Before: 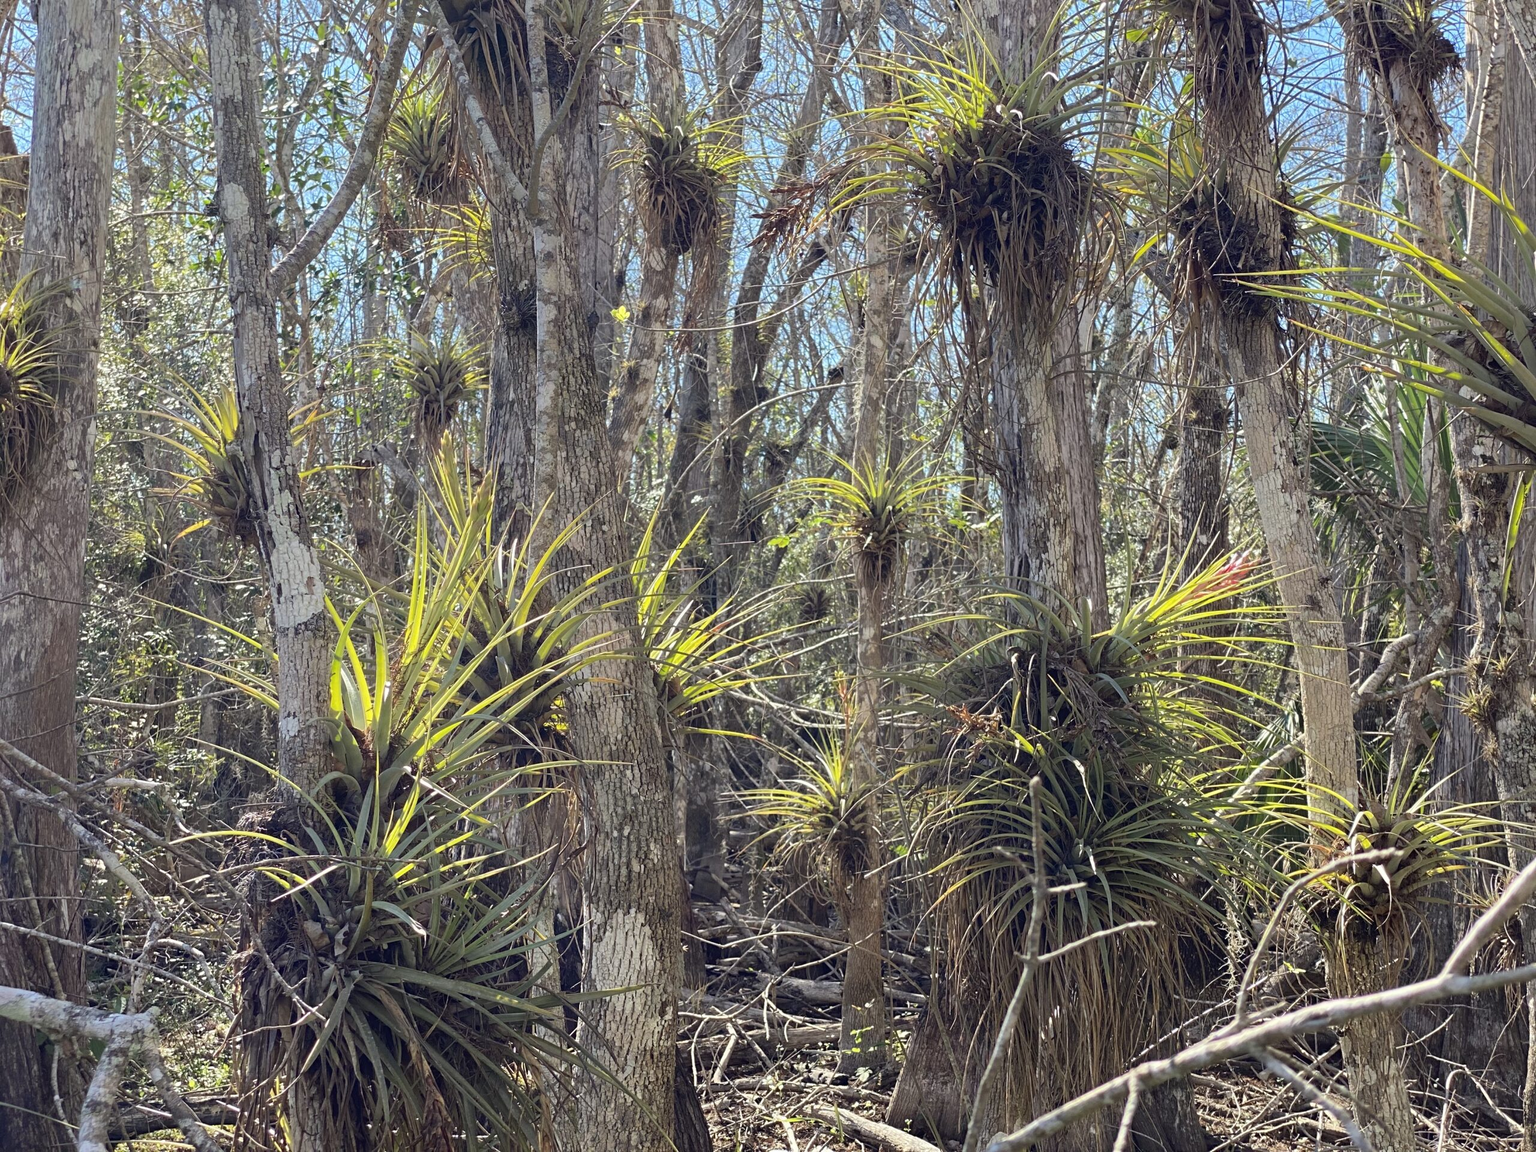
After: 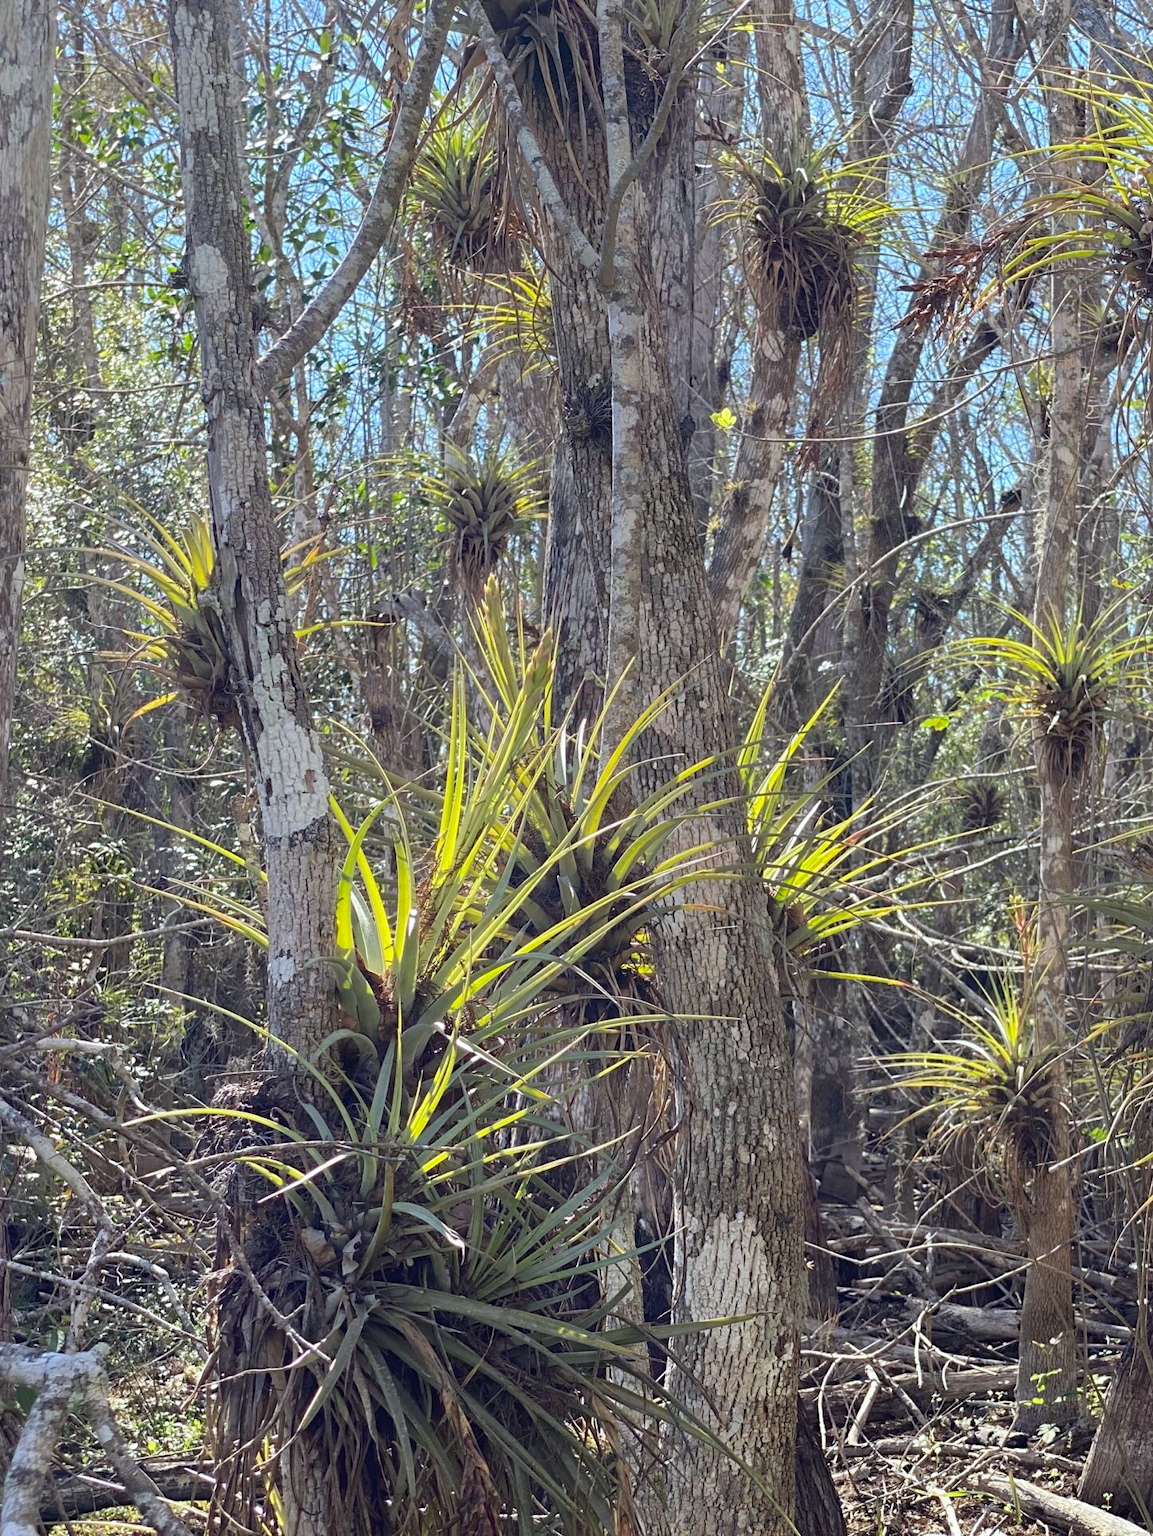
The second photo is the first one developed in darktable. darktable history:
tone equalizer: on, module defaults
crop: left 5.114%, right 38.589%
white balance: red 0.983, blue 1.036
